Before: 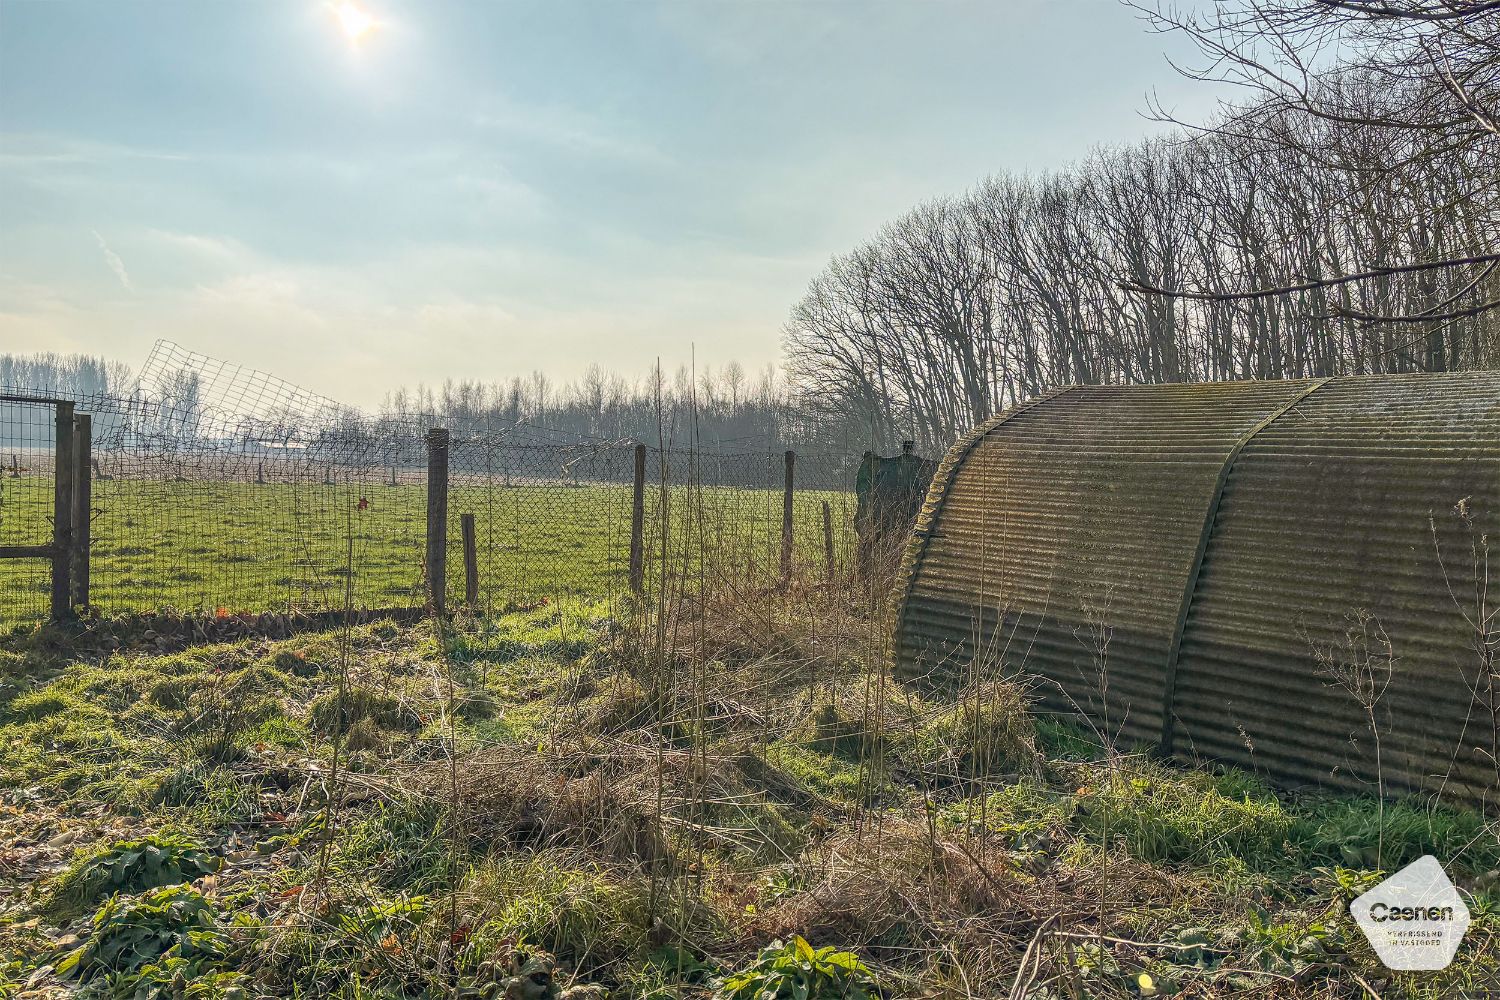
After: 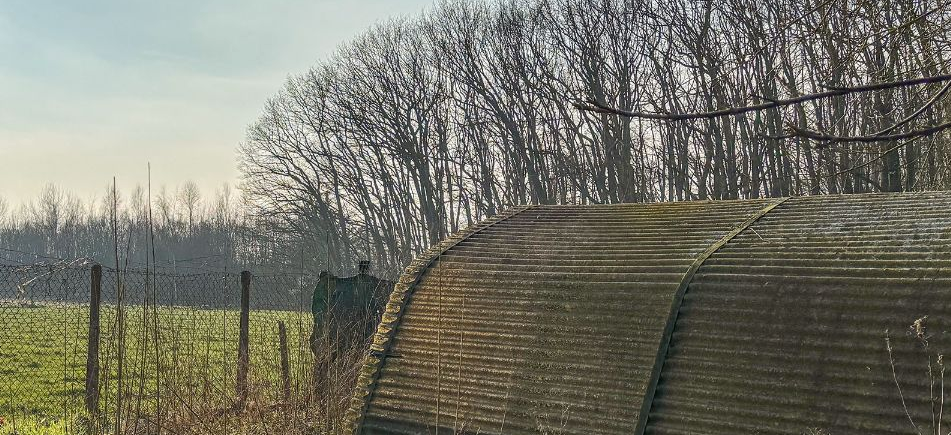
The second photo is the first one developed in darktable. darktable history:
crop: left 36.268%, top 18.083%, right 0.317%, bottom 38.394%
contrast brightness saturation: contrast 0.033, brightness -0.036
